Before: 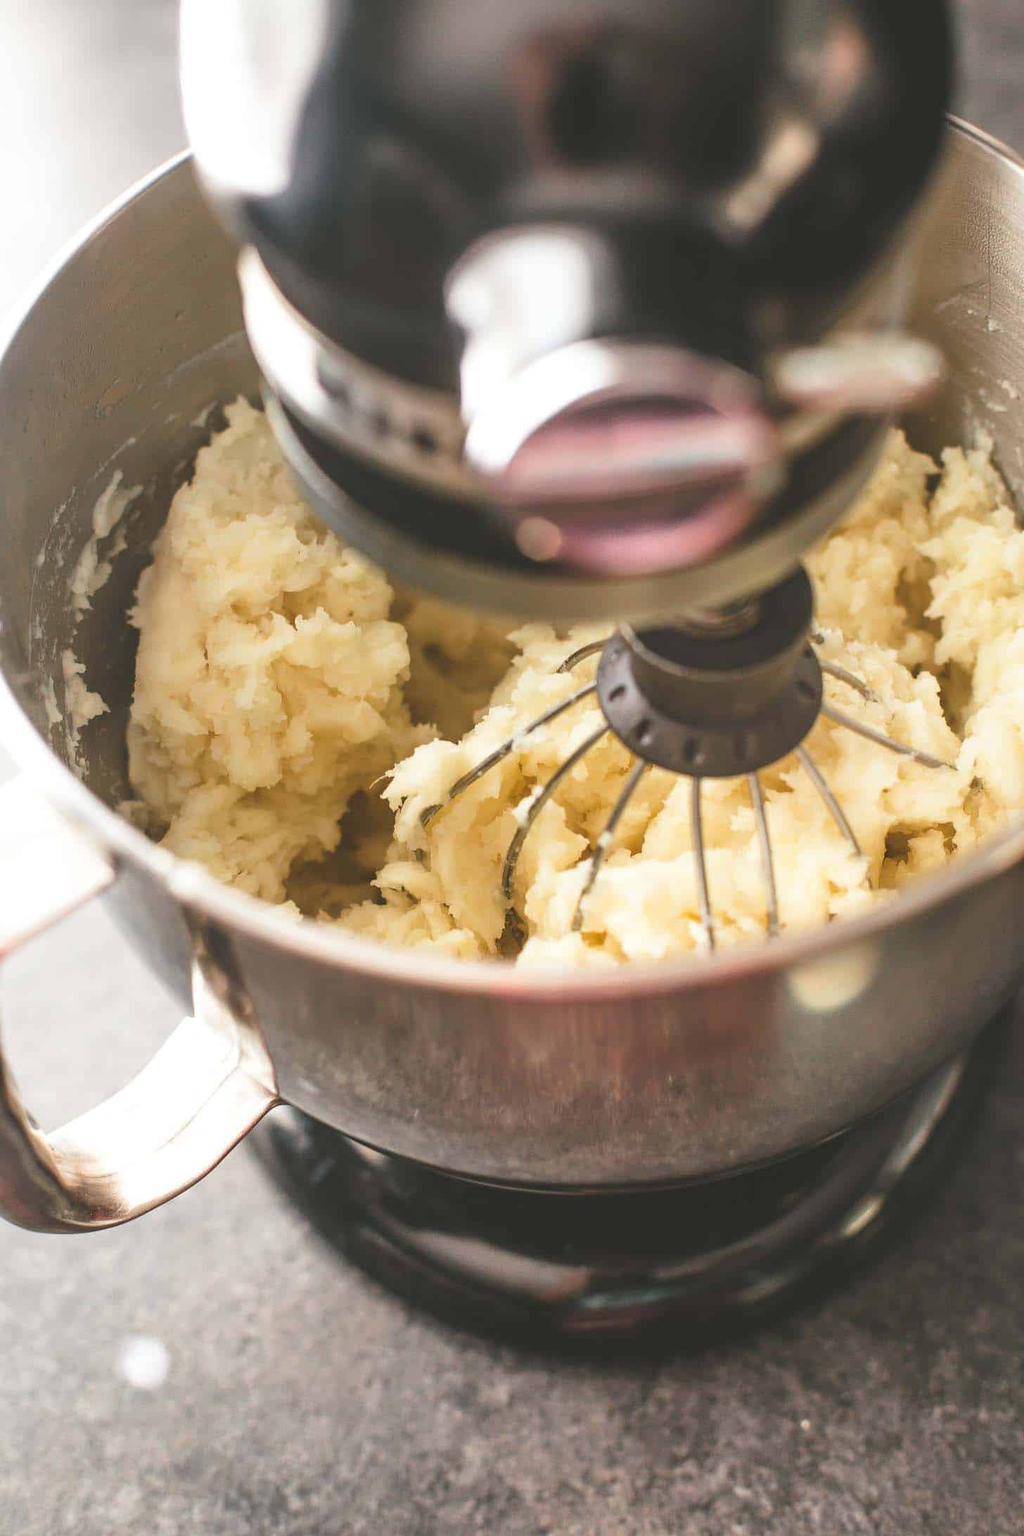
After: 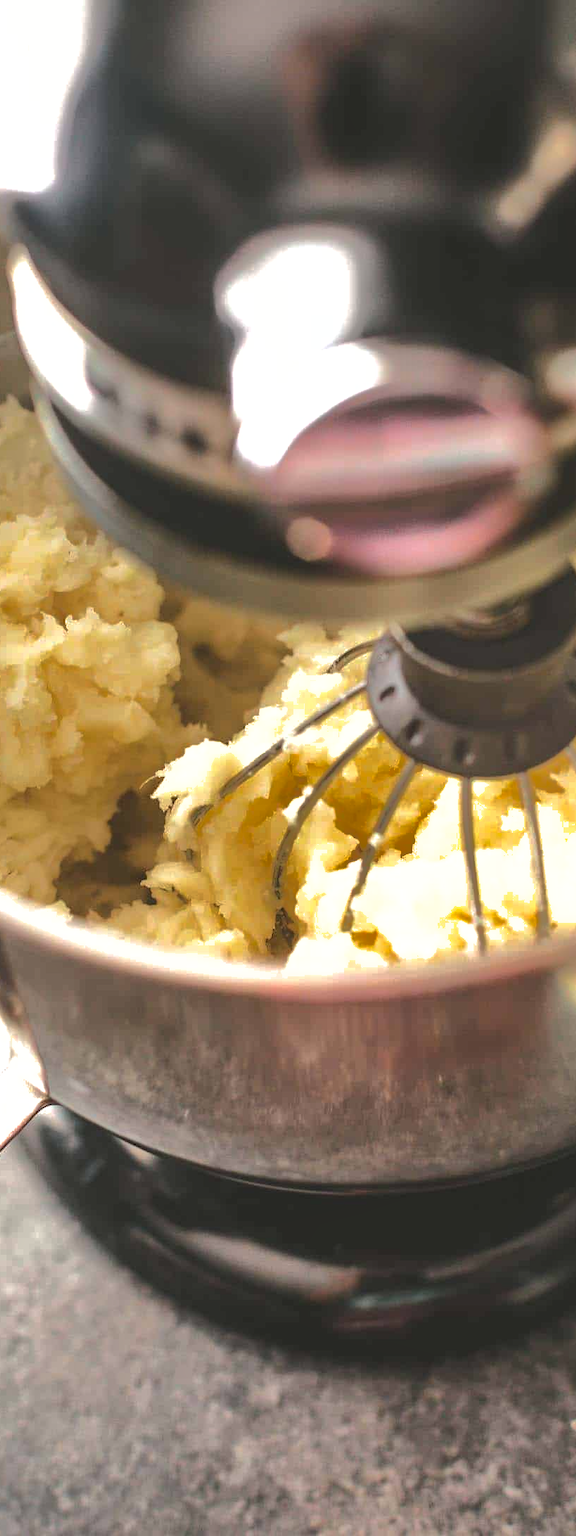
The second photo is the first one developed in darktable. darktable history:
shadows and highlights: shadows 25, highlights -70
tone equalizer: -8 EV -0.417 EV, -7 EV -0.389 EV, -6 EV -0.333 EV, -5 EV -0.222 EV, -3 EV 0.222 EV, -2 EV 0.333 EV, -1 EV 0.389 EV, +0 EV 0.417 EV, edges refinement/feathering 500, mask exposure compensation -1.57 EV, preserve details no
crop and rotate: left 22.516%, right 21.234%
